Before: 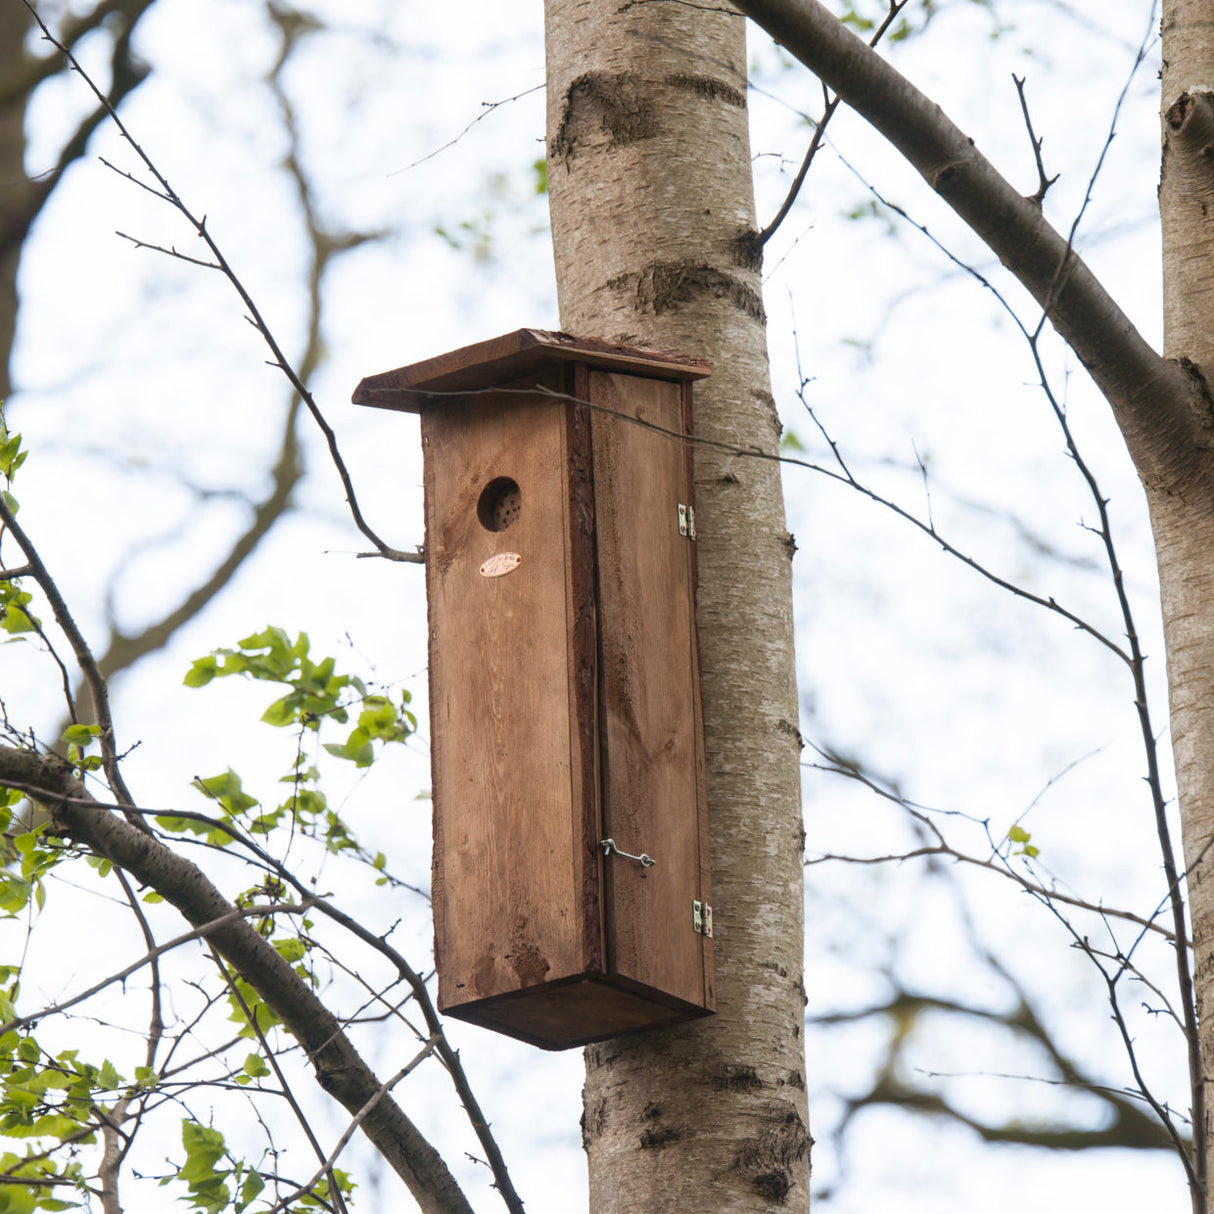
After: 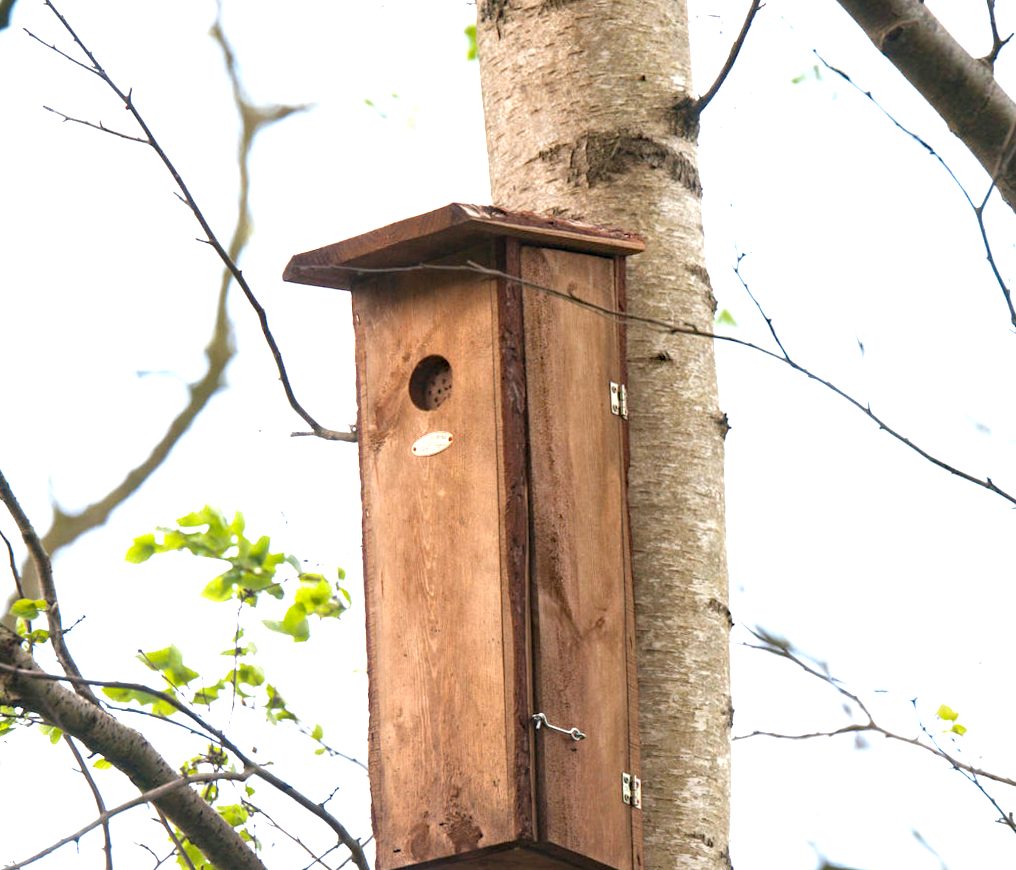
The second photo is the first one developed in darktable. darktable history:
crop and rotate: left 2.425%, top 11.305%, right 9.6%, bottom 15.08%
haze removal: strength 0.29, distance 0.25, compatibility mode true, adaptive false
white balance: emerald 1
rotate and perspective: rotation 0.074°, lens shift (vertical) 0.096, lens shift (horizontal) -0.041, crop left 0.043, crop right 0.952, crop top 0.024, crop bottom 0.979
exposure: black level correction 0, exposure 1 EV, compensate exposure bias true, compensate highlight preservation false
